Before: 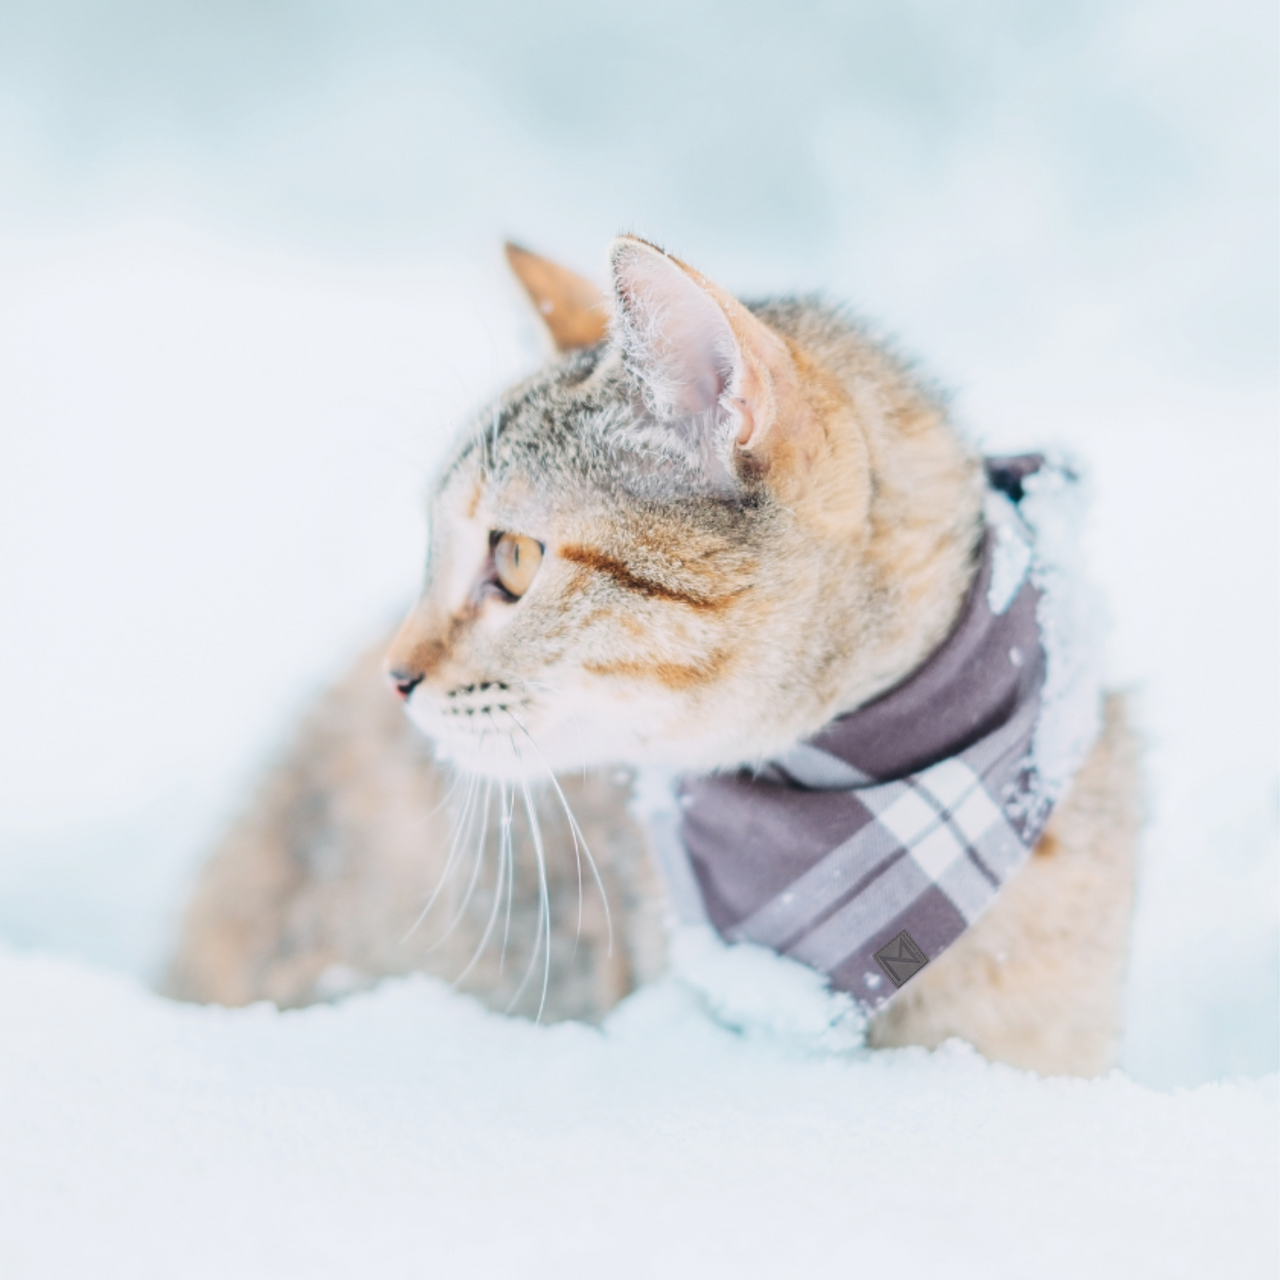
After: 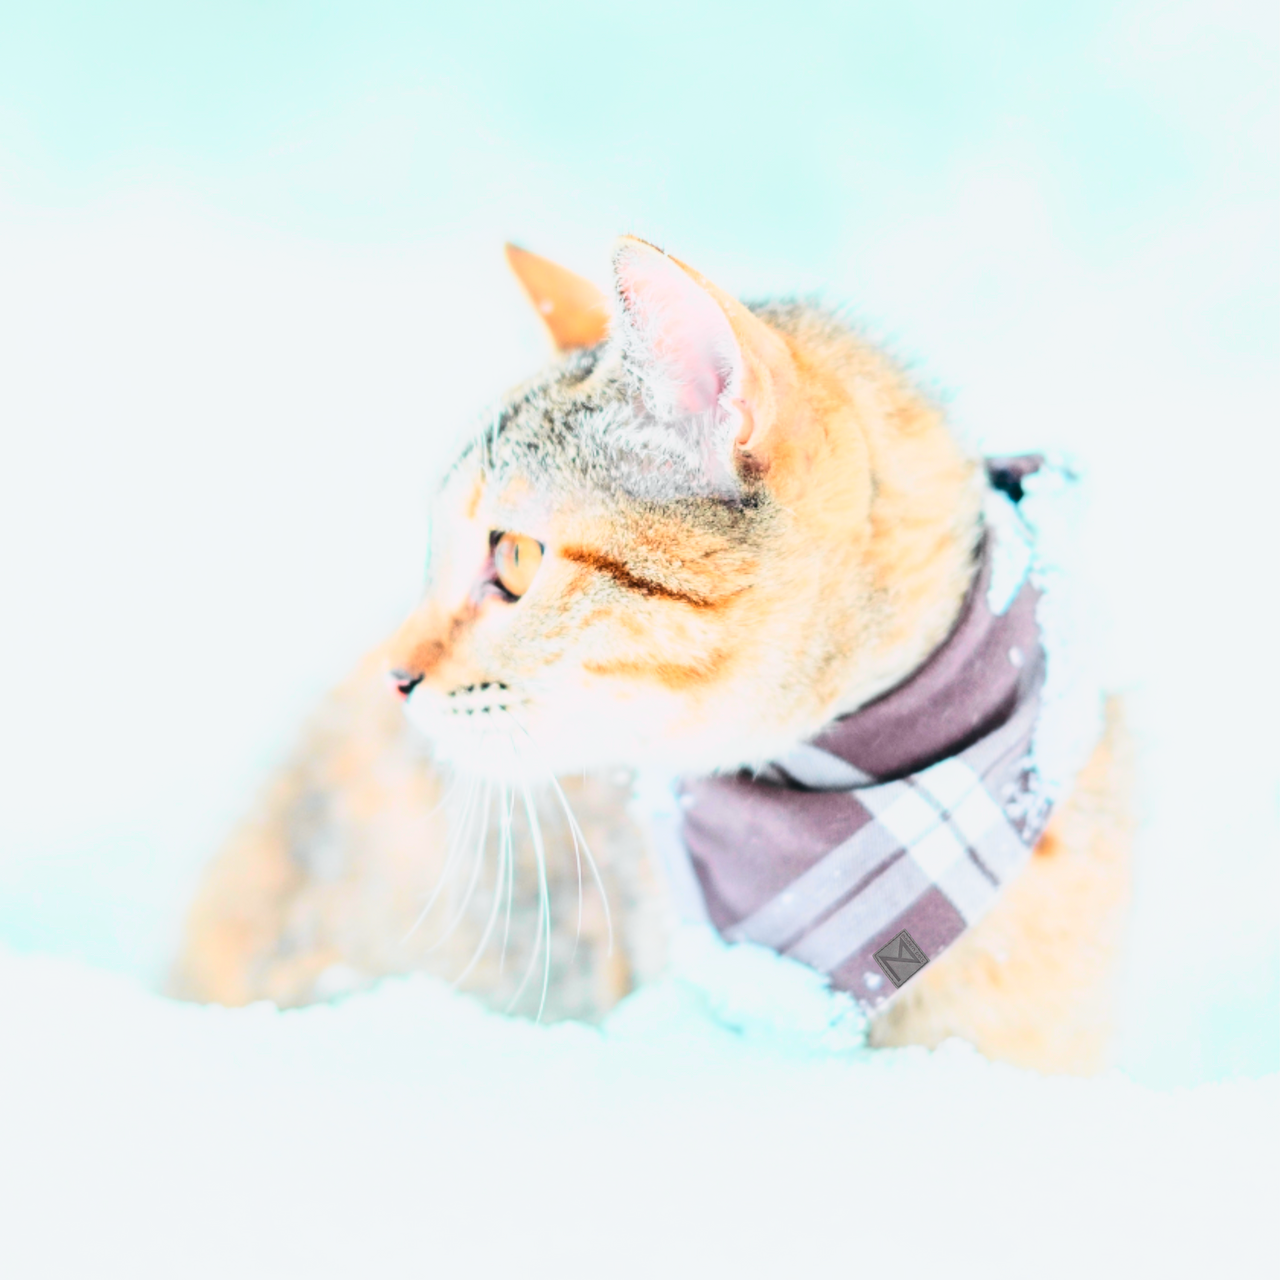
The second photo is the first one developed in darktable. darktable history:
tone curve: curves: ch0 [(0, 0) (0.131, 0.094) (0.326, 0.386) (0.481, 0.623) (0.593, 0.764) (0.812, 0.933) (1, 0.974)]; ch1 [(0, 0) (0.366, 0.367) (0.475, 0.453) (0.494, 0.493) (0.504, 0.497) (0.553, 0.584) (1, 1)]; ch2 [(0, 0) (0.333, 0.346) (0.375, 0.375) (0.424, 0.43) (0.476, 0.492) (0.502, 0.503) (0.533, 0.556) (0.566, 0.599) (0.614, 0.653) (1, 1)], color space Lab, independent channels, preserve colors none
color balance rgb: perceptual saturation grading › global saturation 20%, global vibrance 20%
